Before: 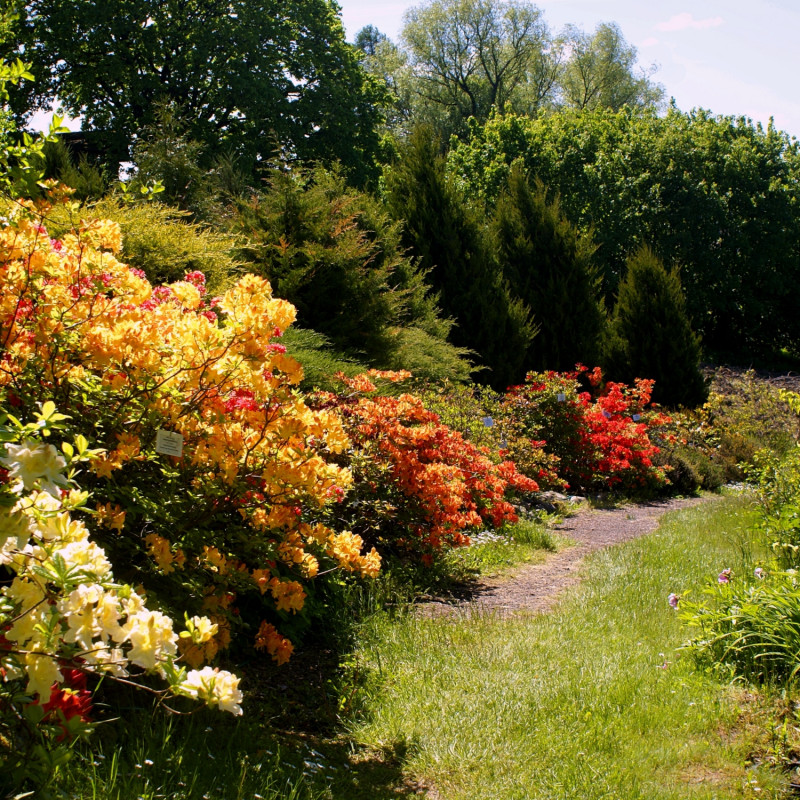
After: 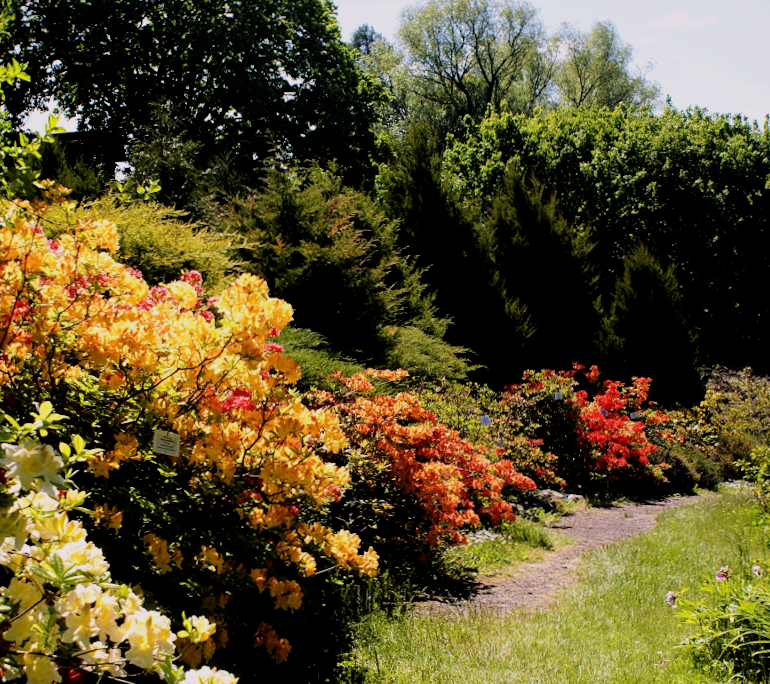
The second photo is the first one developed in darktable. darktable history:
filmic rgb: black relative exposure -5 EV, white relative exposure 3.5 EV, hardness 3.19, contrast 1.2, highlights saturation mix -50%
crop and rotate: angle 0.2°, left 0.275%, right 3.127%, bottom 14.18%
